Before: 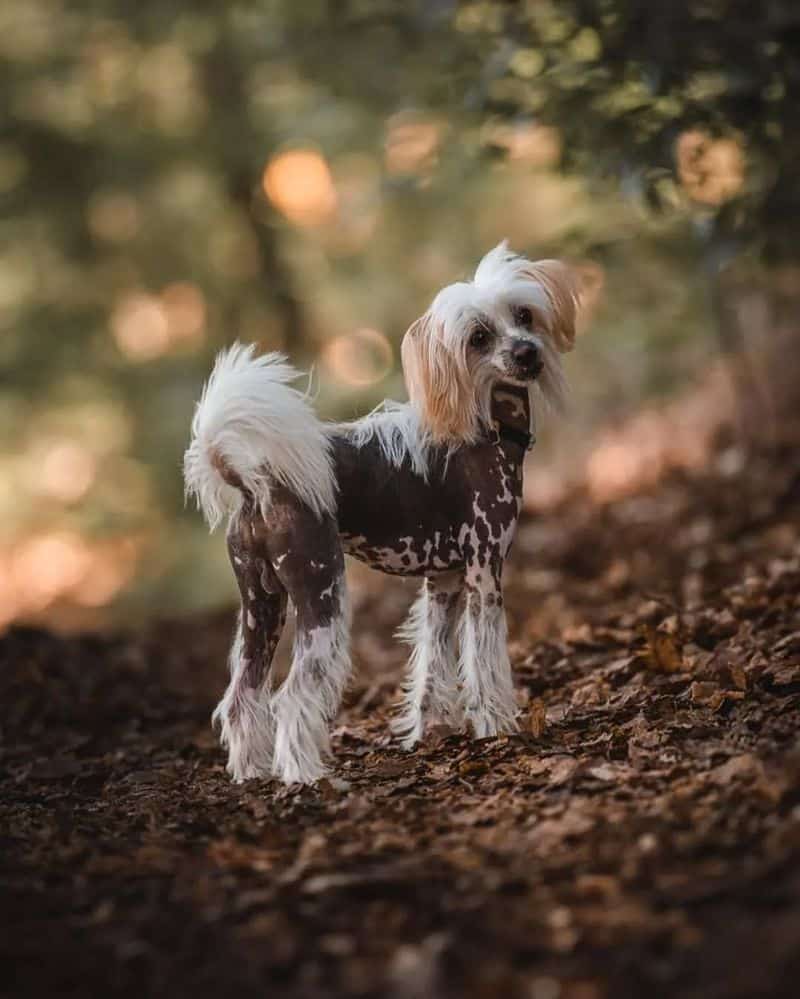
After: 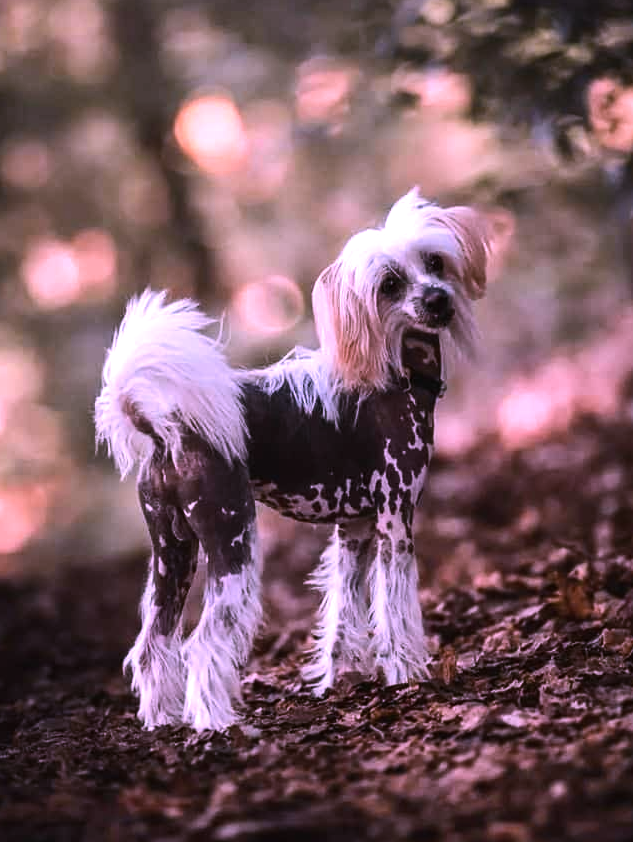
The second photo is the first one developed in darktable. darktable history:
crop: left 11.225%, top 5.381%, right 9.565%, bottom 10.314%
tone equalizer: -8 EV -0.75 EV, -7 EV -0.7 EV, -6 EV -0.6 EV, -5 EV -0.4 EV, -3 EV 0.4 EV, -2 EV 0.6 EV, -1 EV 0.7 EV, +0 EV 0.75 EV, edges refinement/feathering 500, mask exposure compensation -1.57 EV, preserve details no
white balance: red 1.042, blue 1.17
color correction: highlights a* 15.46, highlights b* -20.56
